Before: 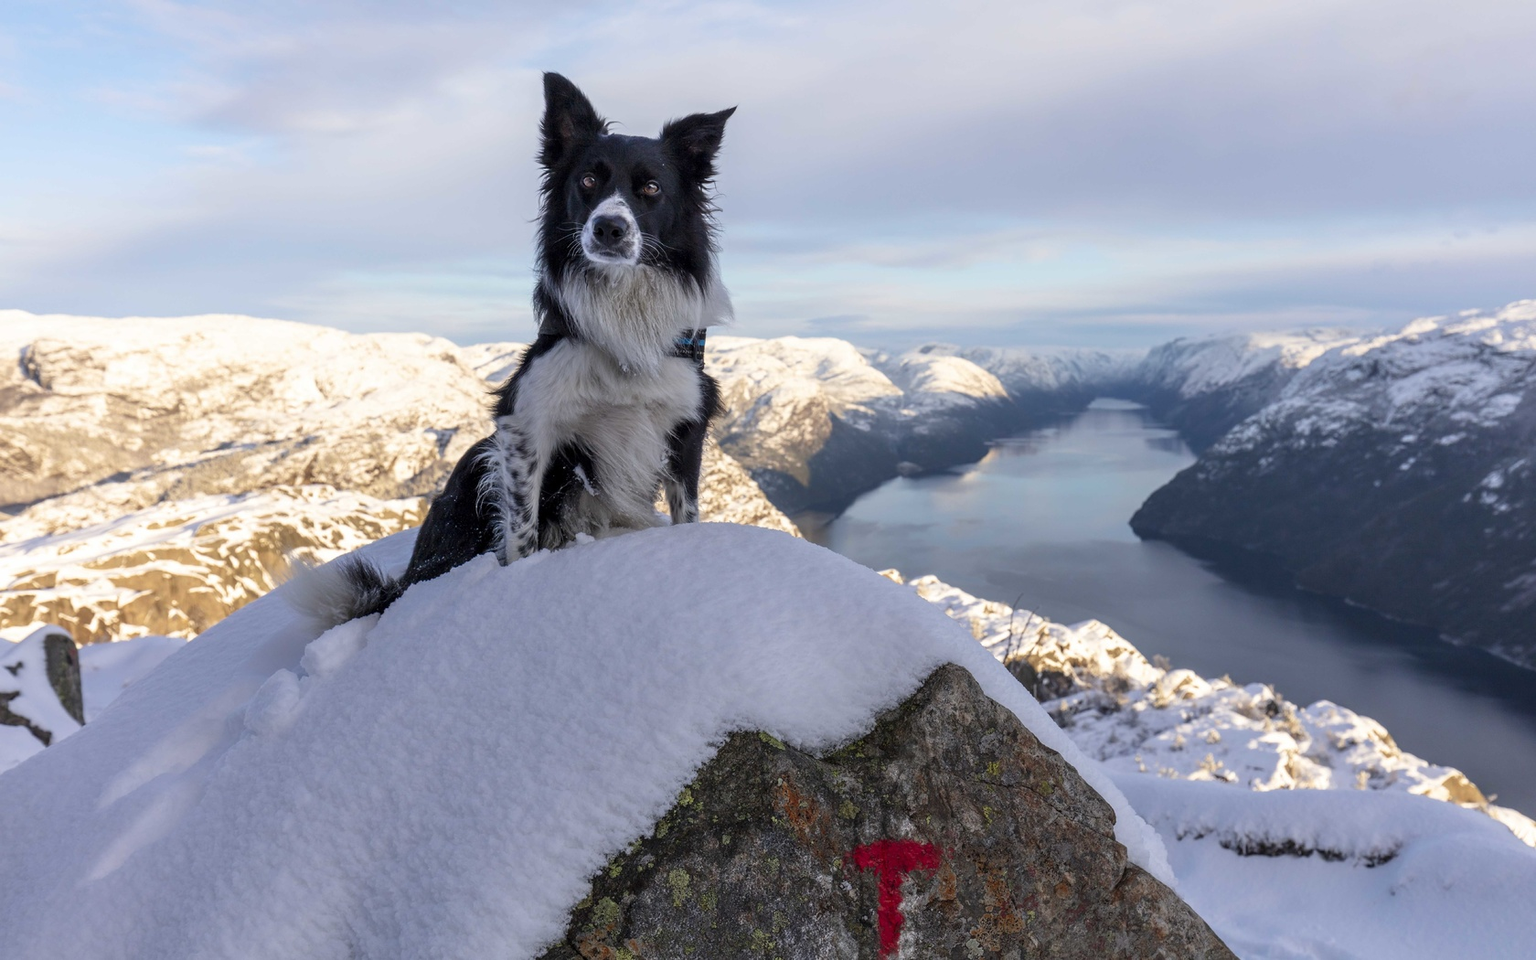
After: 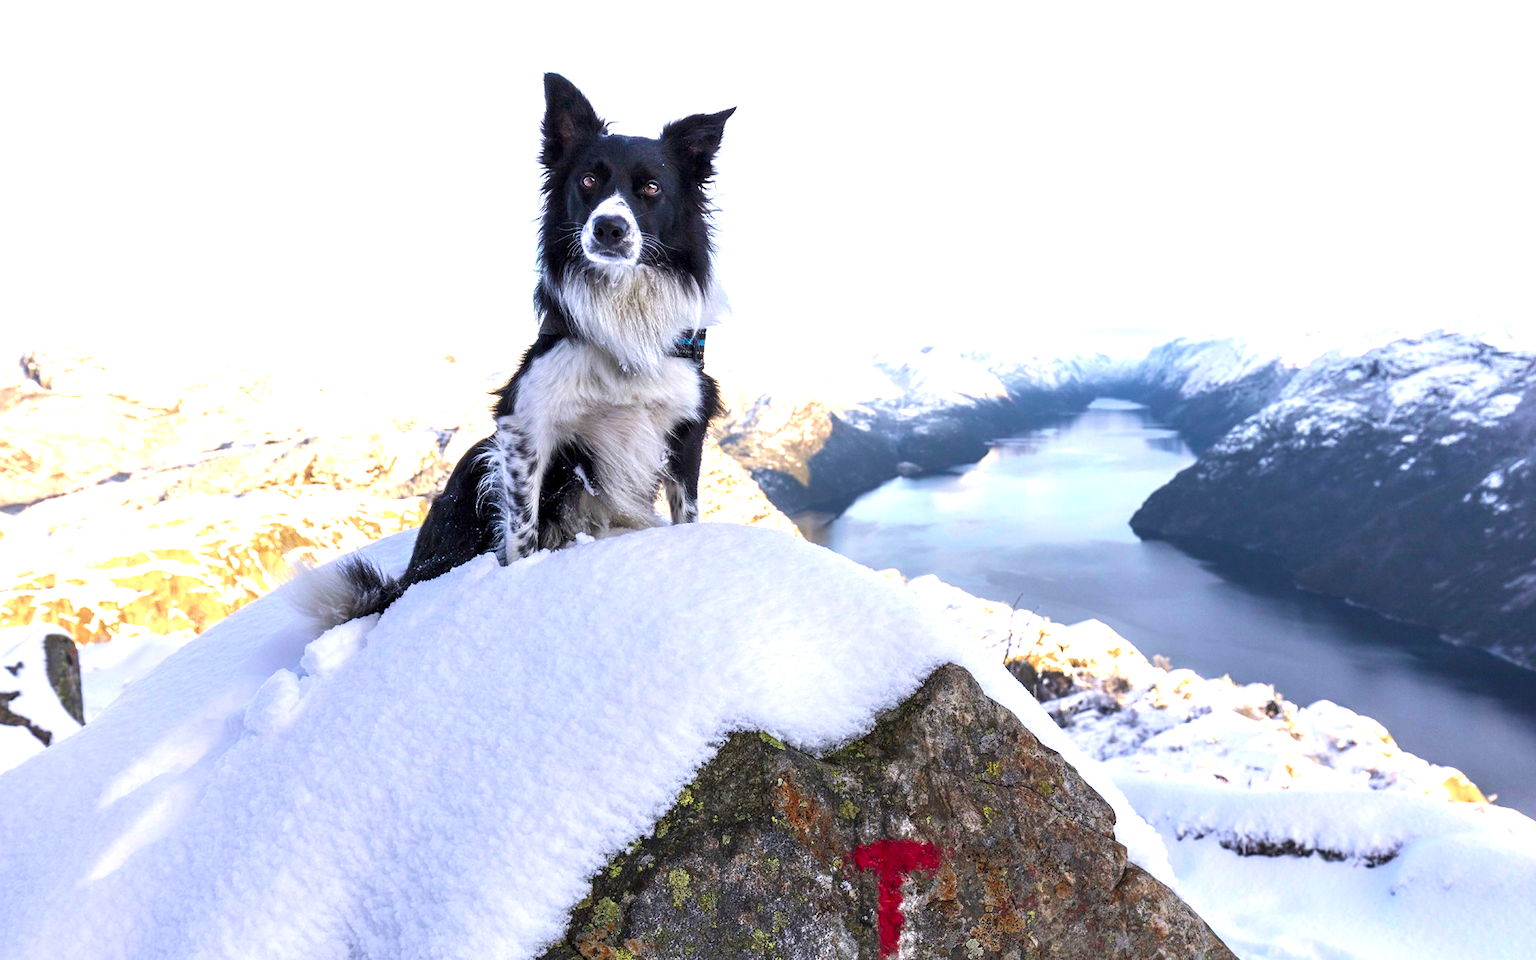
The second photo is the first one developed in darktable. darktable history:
color balance rgb: perceptual saturation grading › global saturation 0.769%, perceptual brilliance grading › global brilliance 30.362%, perceptual brilliance grading › highlights 12.6%, perceptual brilliance grading › mid-tones 24.945%, global vibrance 20%
velvia: on, module defaults
